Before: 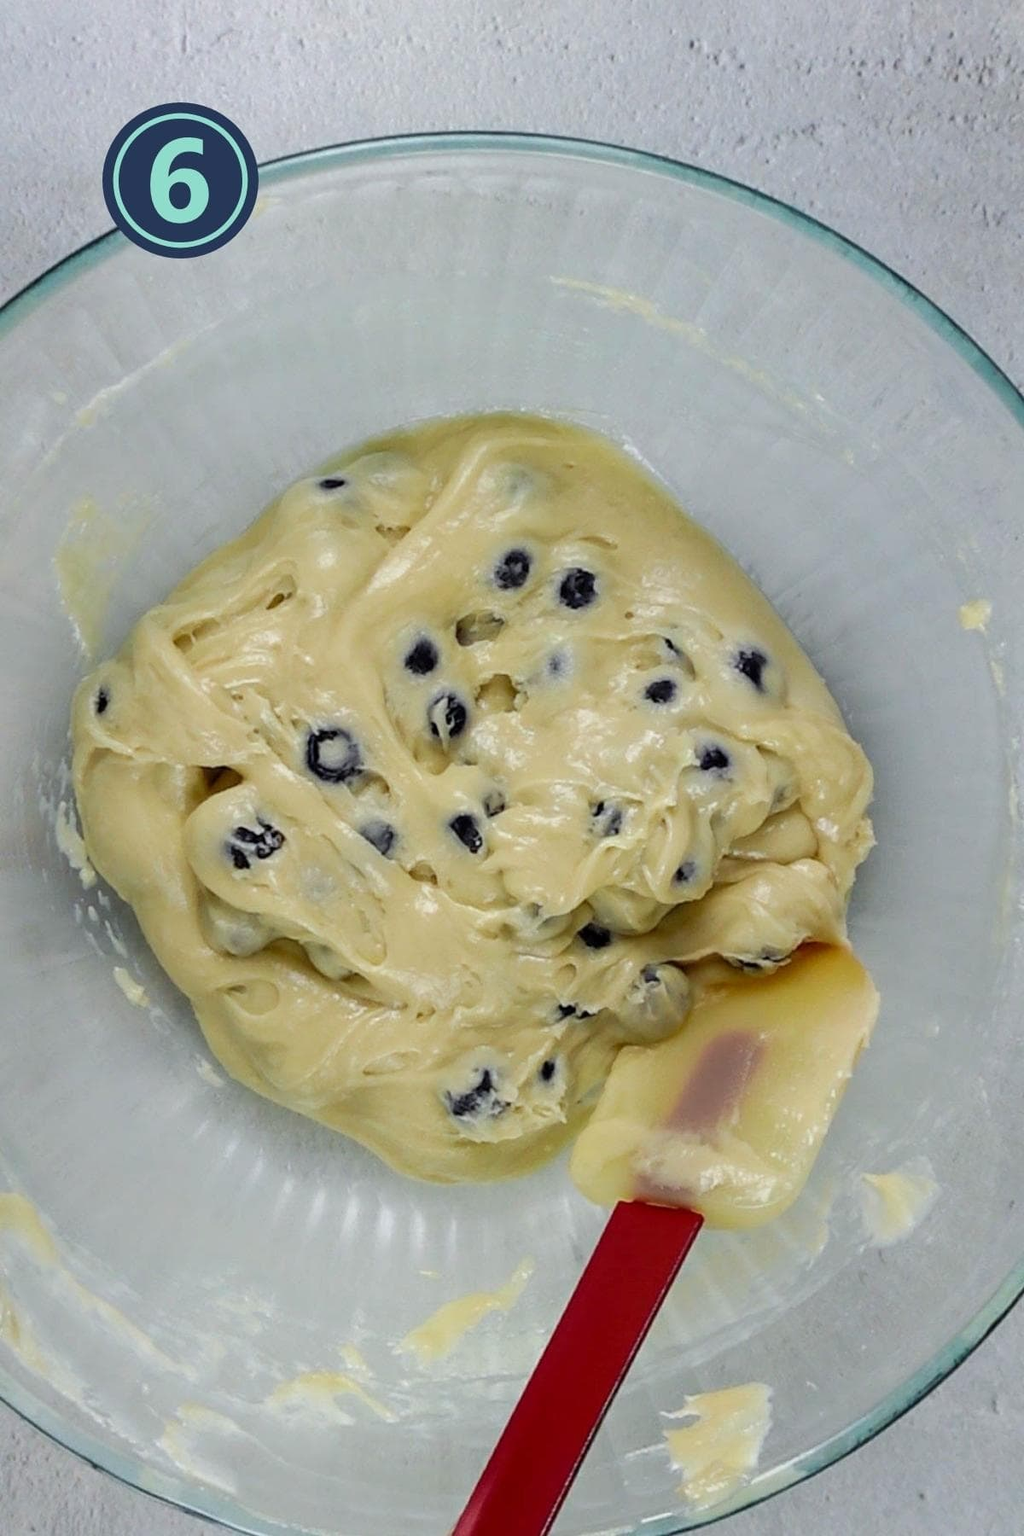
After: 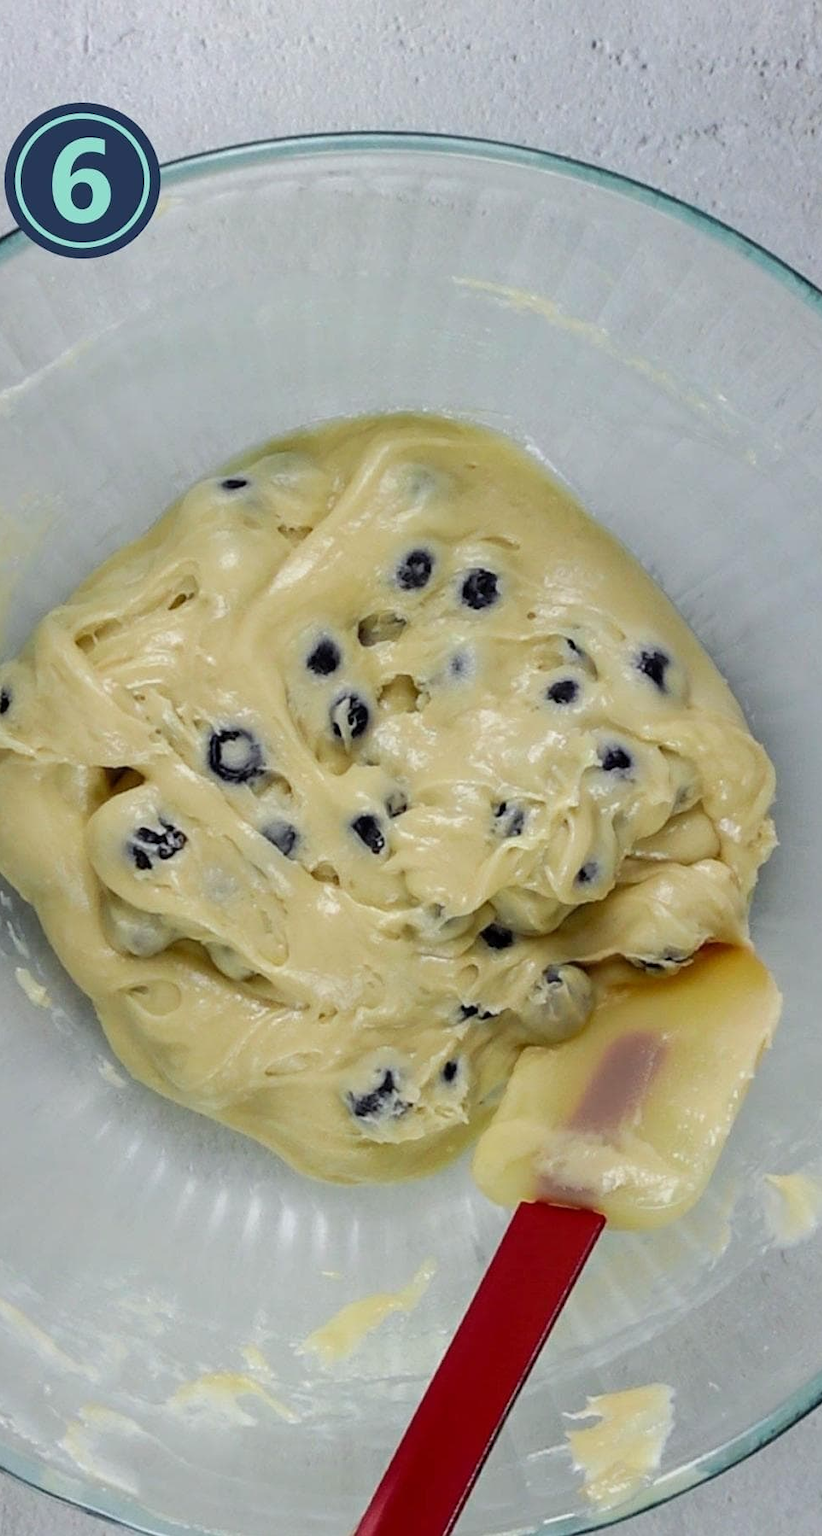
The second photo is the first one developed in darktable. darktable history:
crop and rotate: left 9.609%, right 10.131%
